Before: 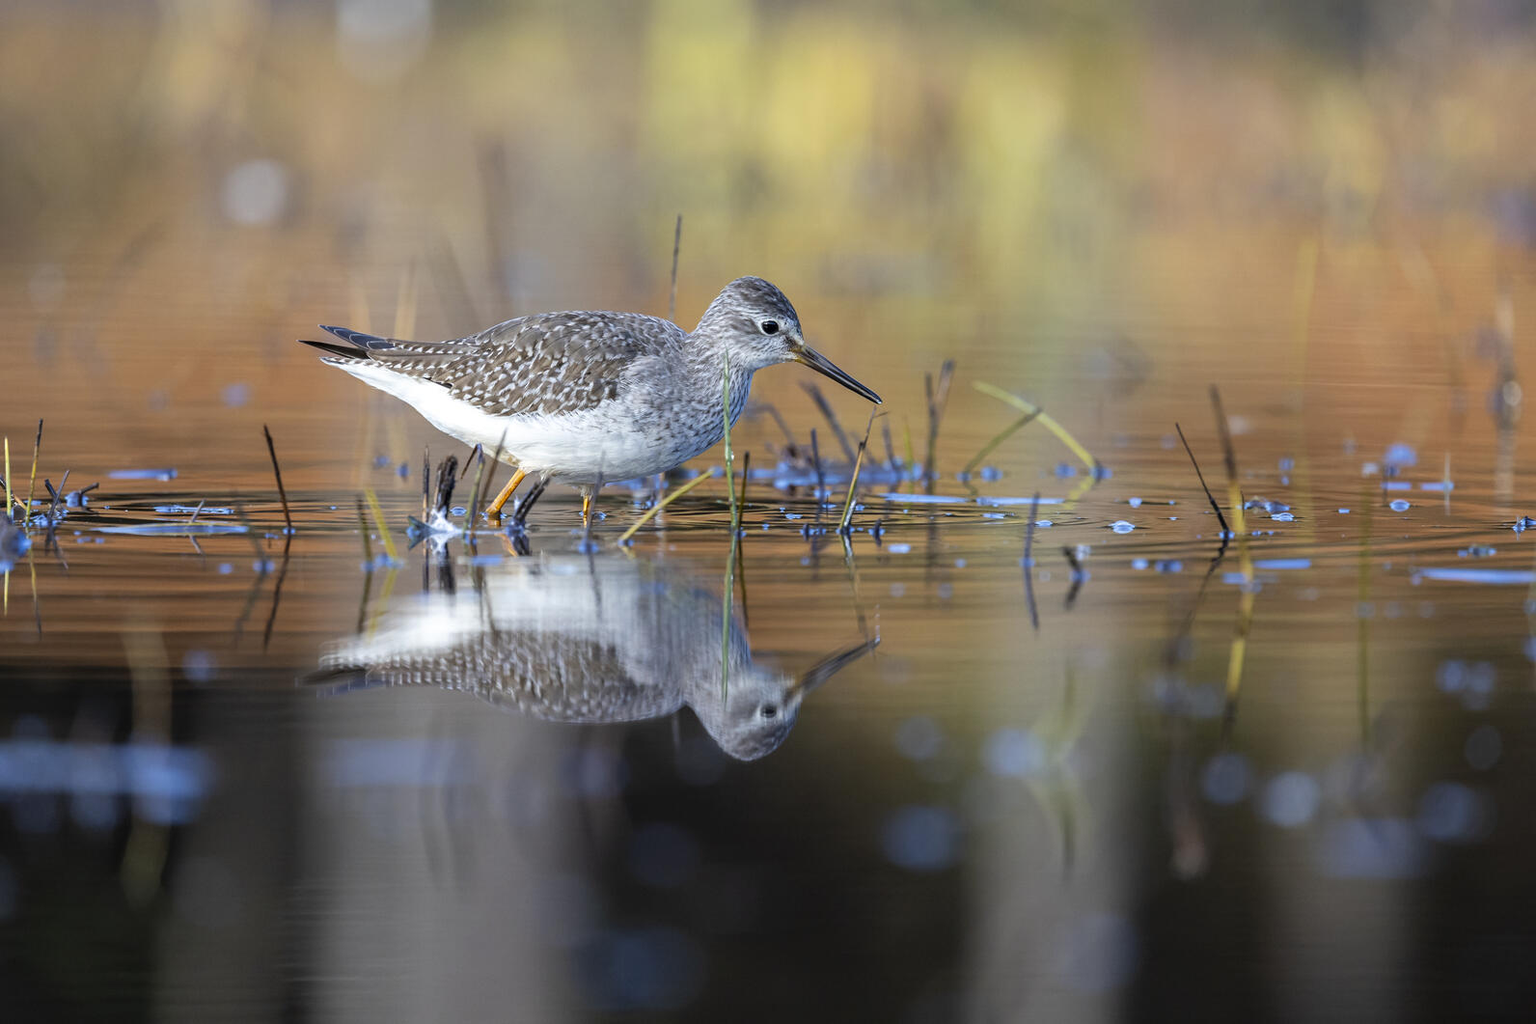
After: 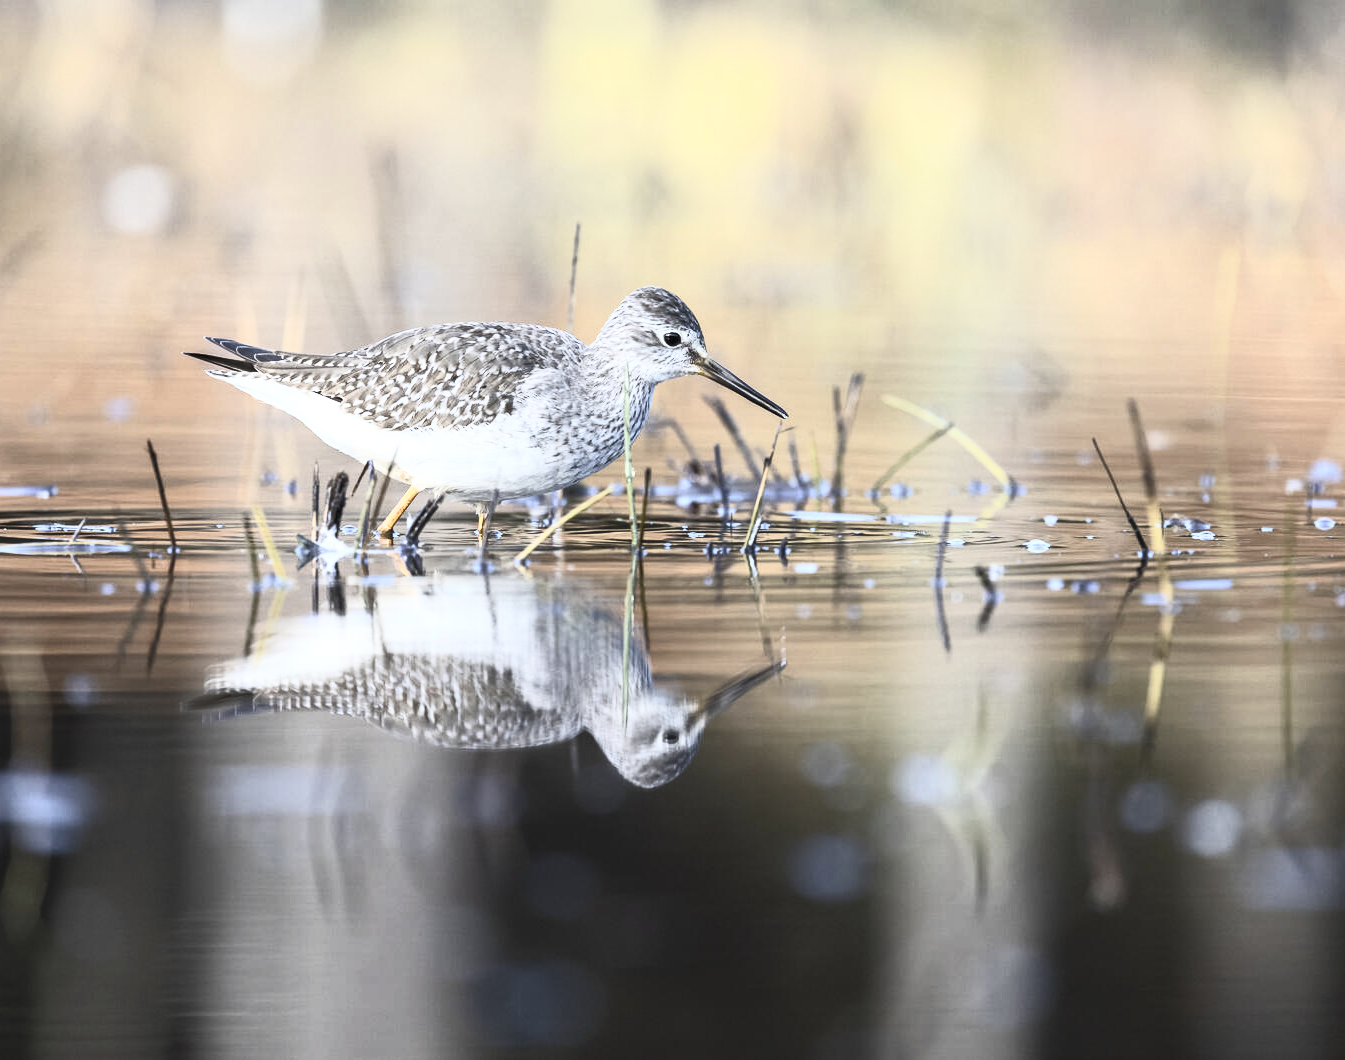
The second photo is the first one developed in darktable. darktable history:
crop: left 7.977%, right 7.534%
contrast brightness saturation: contrast 0.581, brightness 0.571, saturation -0.328
